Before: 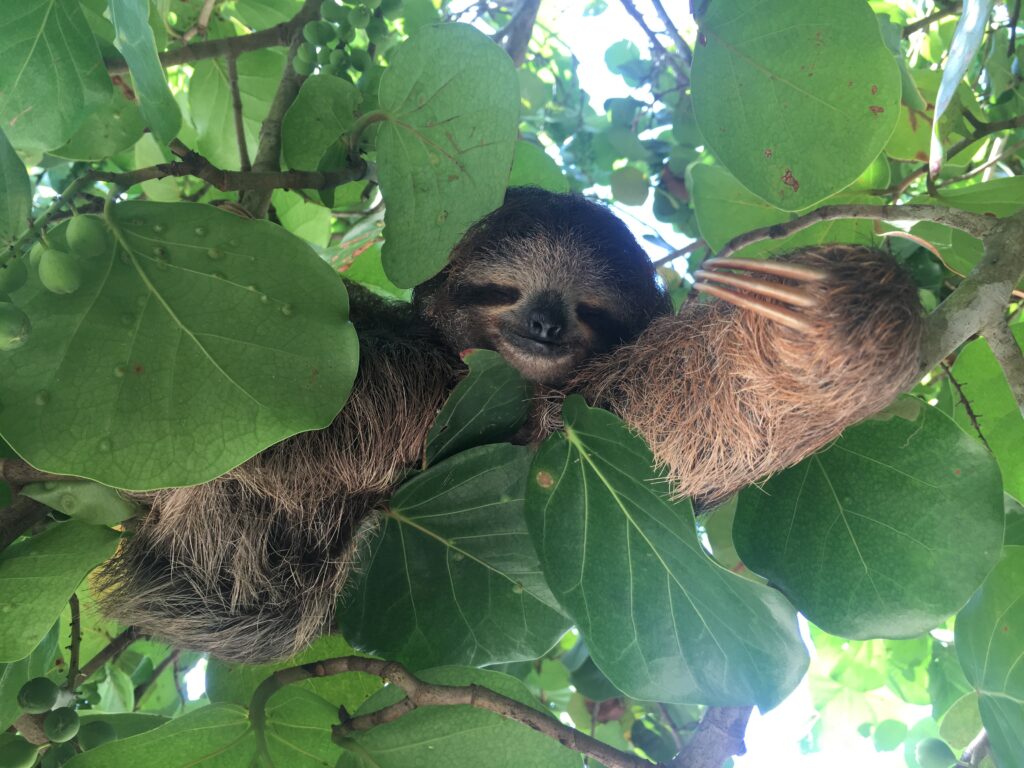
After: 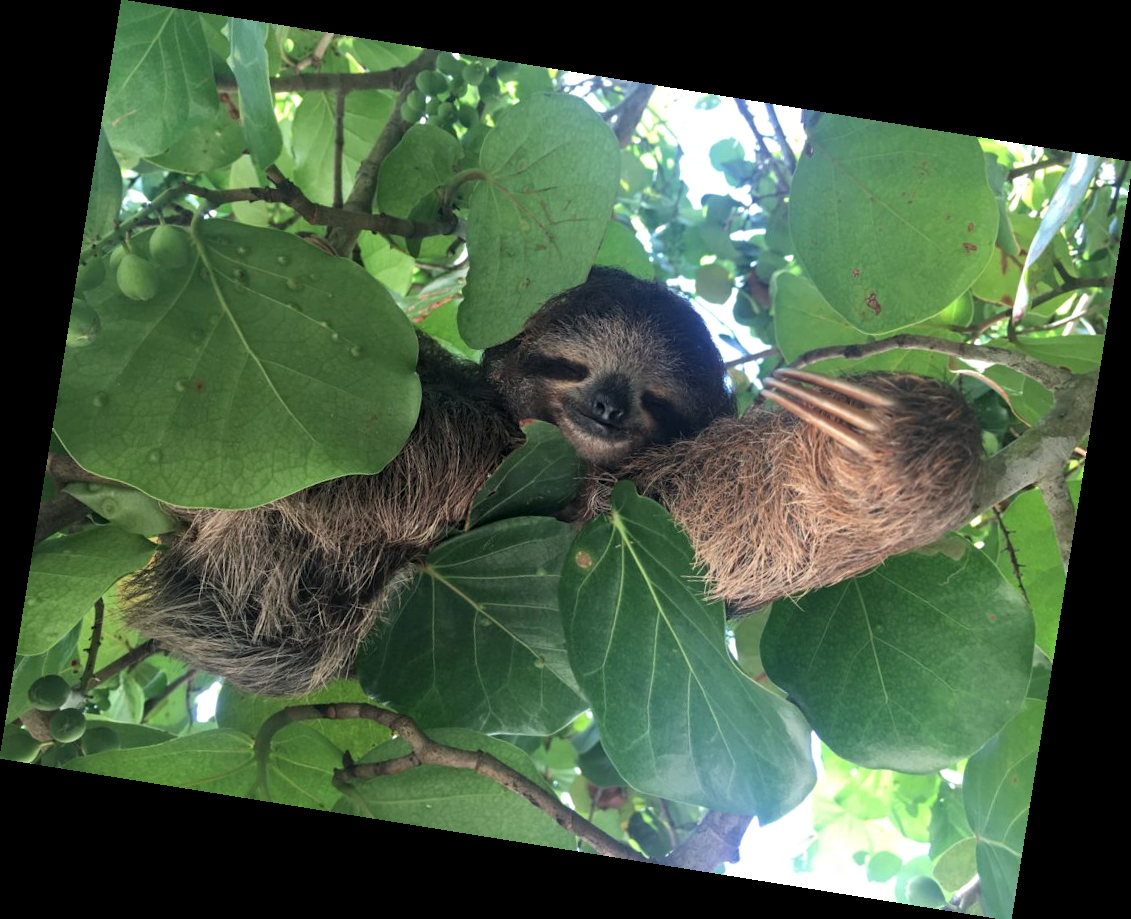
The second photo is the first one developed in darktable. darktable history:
contrast equalizer: y [[0.5, 0.501, 0.532, 0.538, 0.54, 0.541], [0.5 ×6], [0.5 ×6], [0 ×6], [0 ×6]]
rotate and perspective: rotation 9.12°, automatic cropping off
